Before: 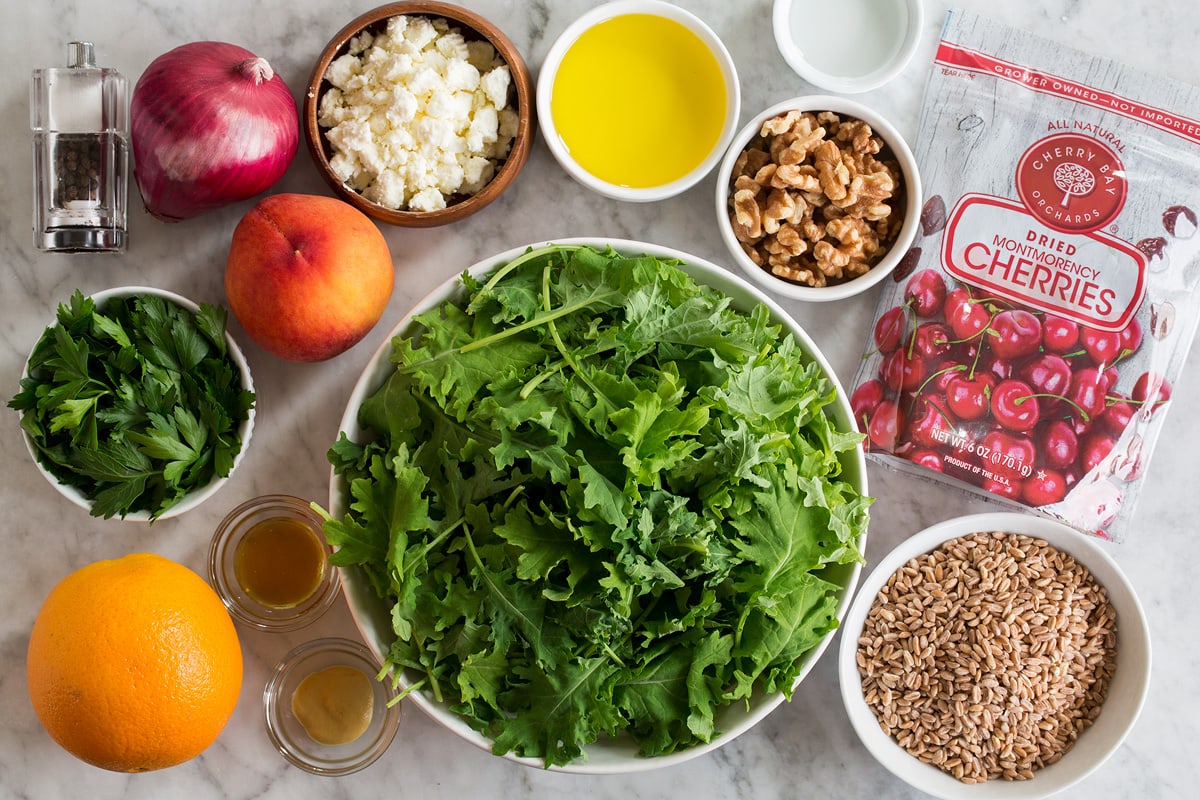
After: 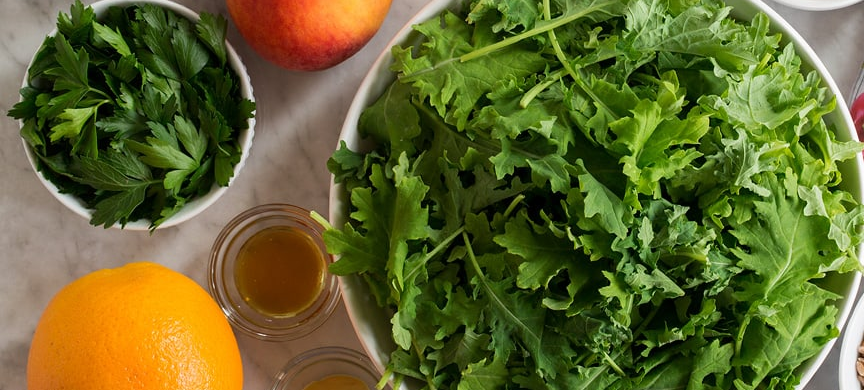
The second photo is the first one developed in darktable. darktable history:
crop: top 36.478%, right 27.974%, bottom 14.672%
